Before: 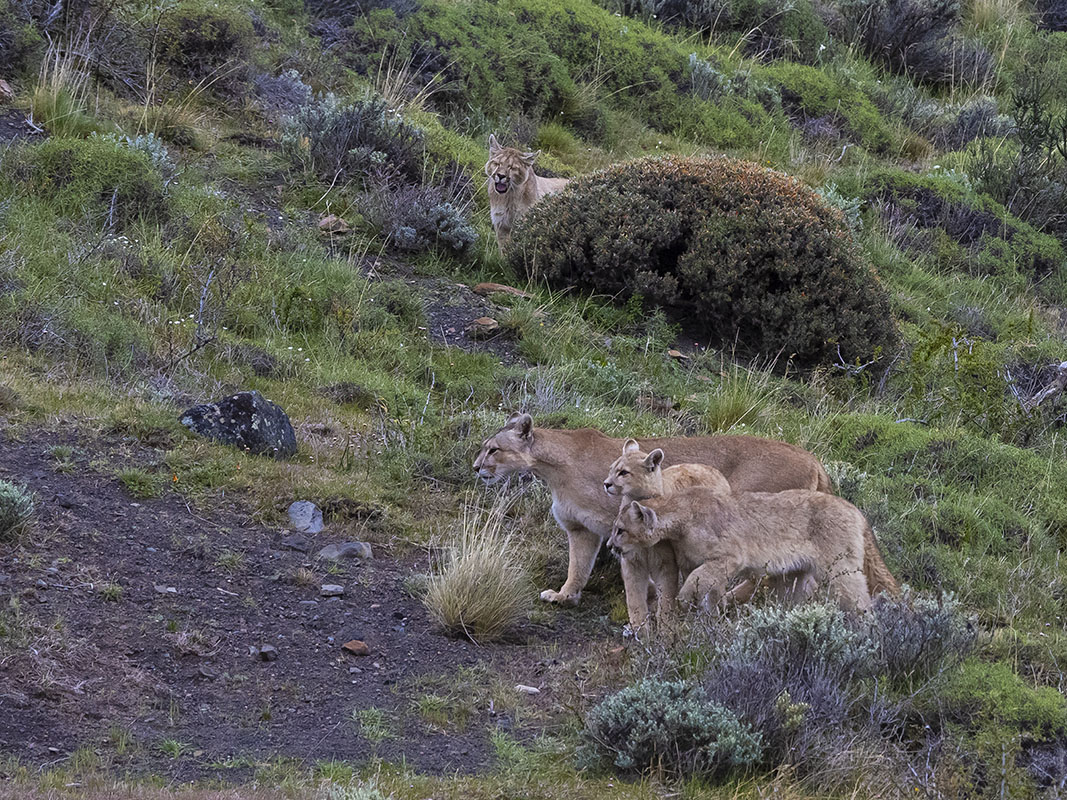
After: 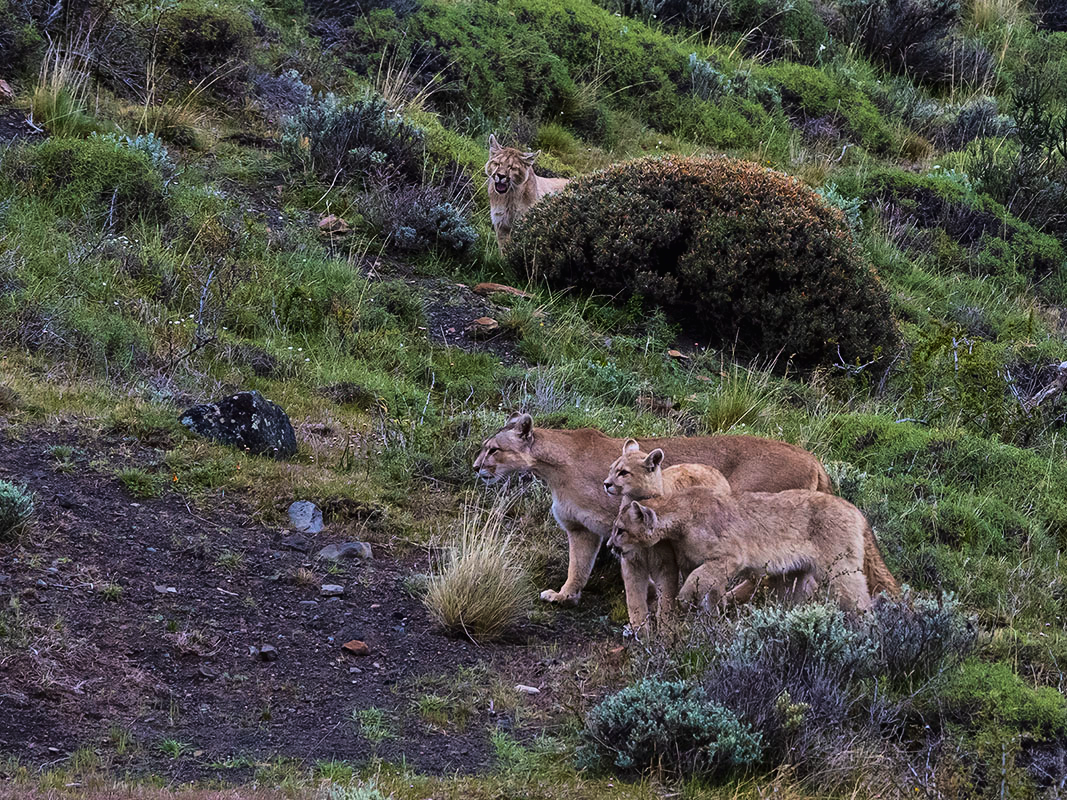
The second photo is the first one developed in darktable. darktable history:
white balance: emerald 1
velvia: on, module defaults
tone curve: curves: ch0 [(0.016, 0.011) (0.21, 0.113) (0.515, 0.476) (0.78, 0.795) (1, 0.981)], color space Lab, linked channels, preserve colors none
